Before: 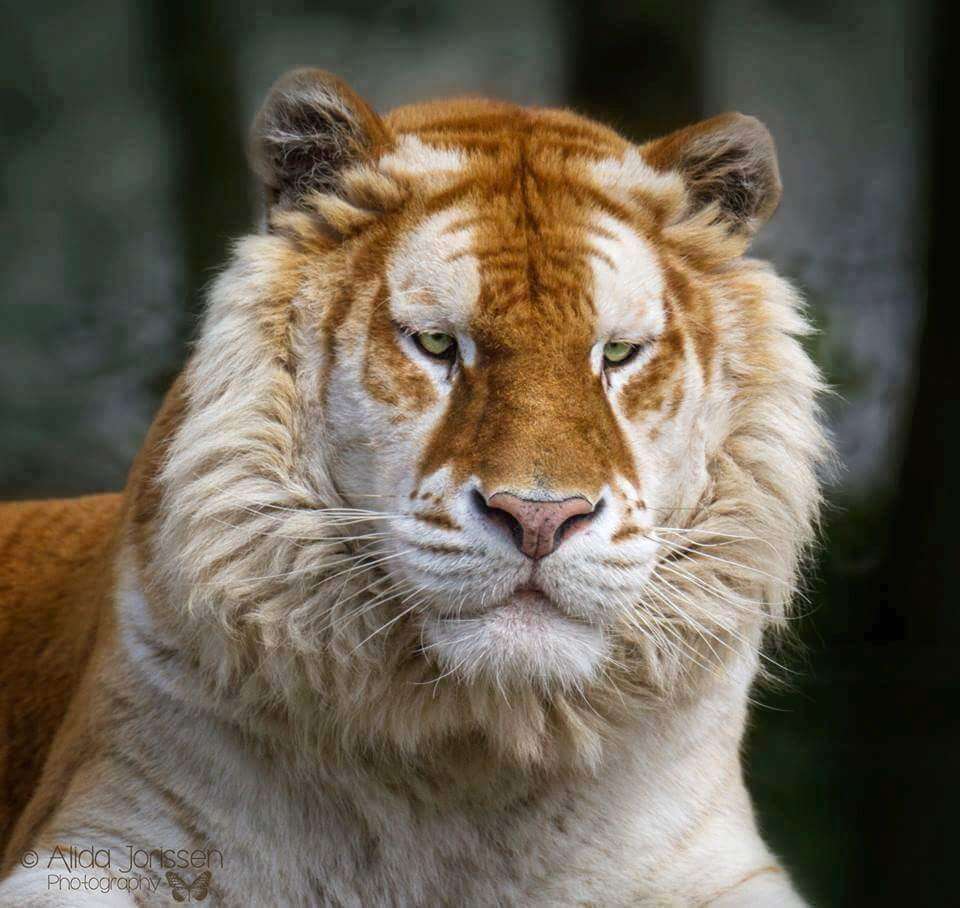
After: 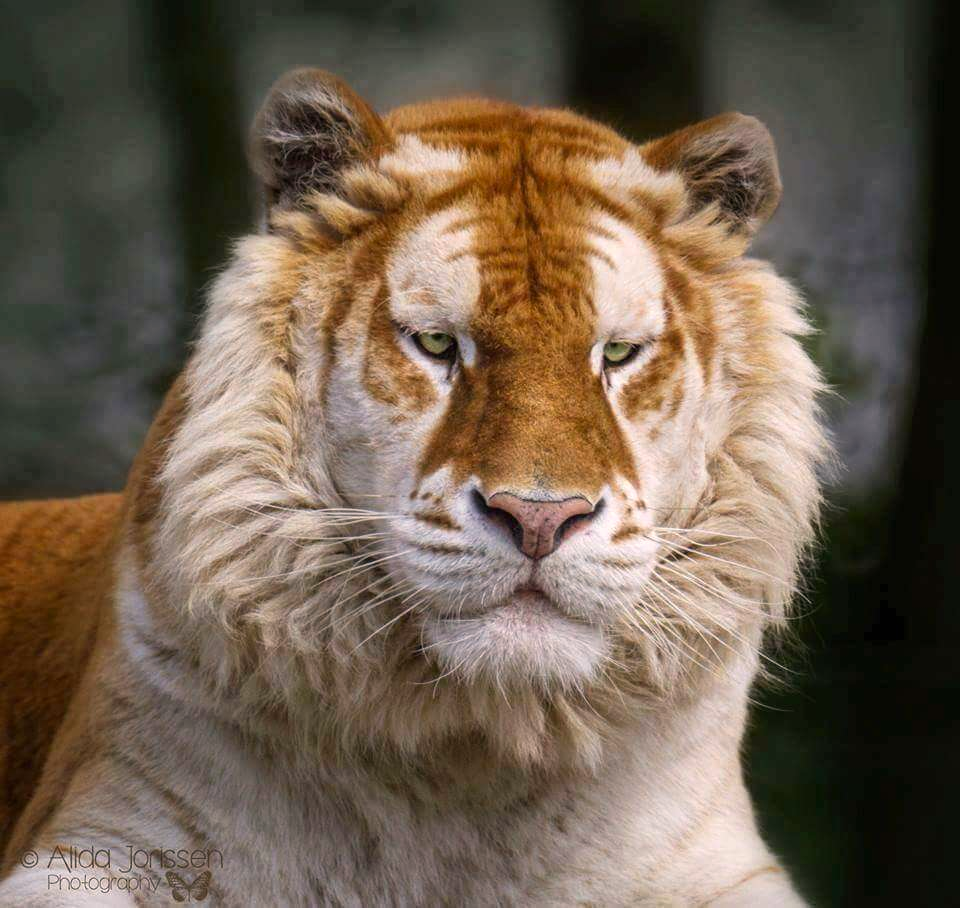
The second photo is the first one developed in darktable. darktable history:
color correction: highlights a* 5.88, highlights b* 4.68
